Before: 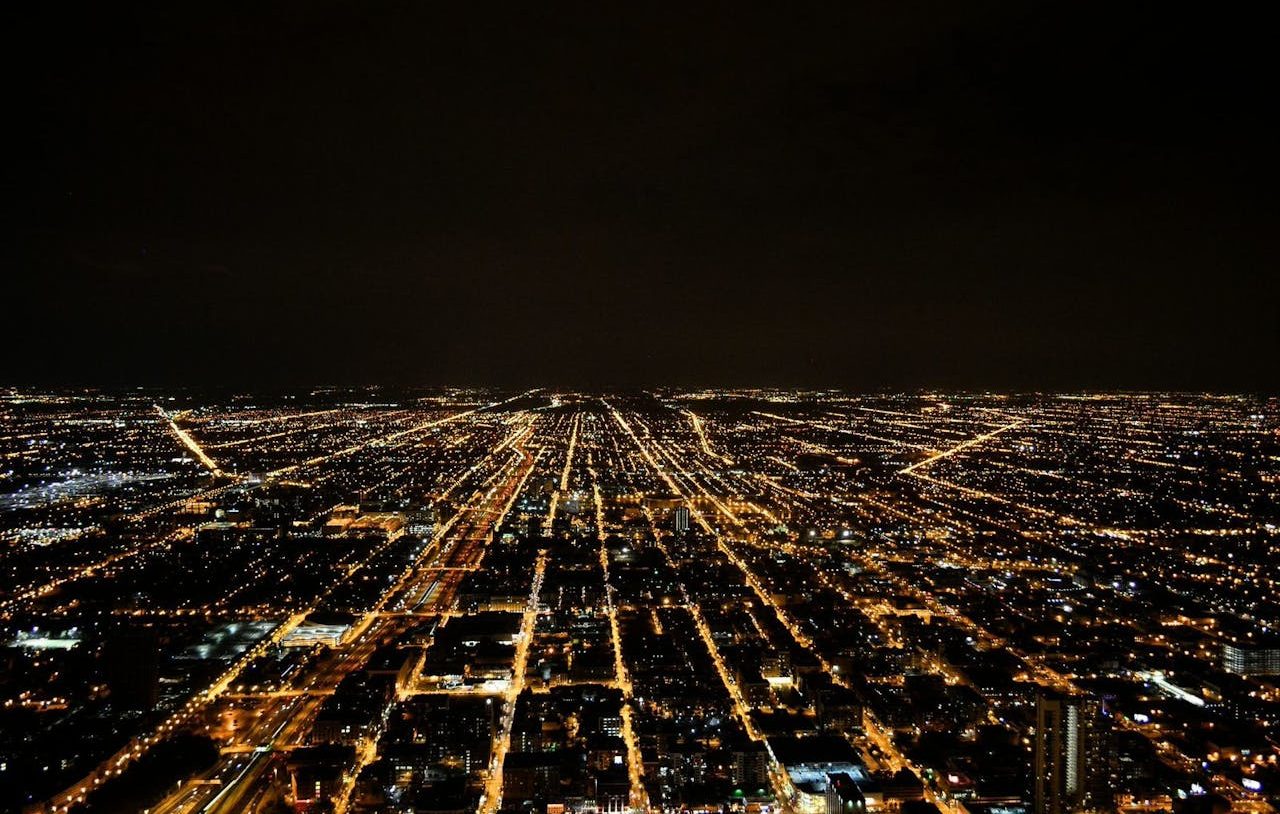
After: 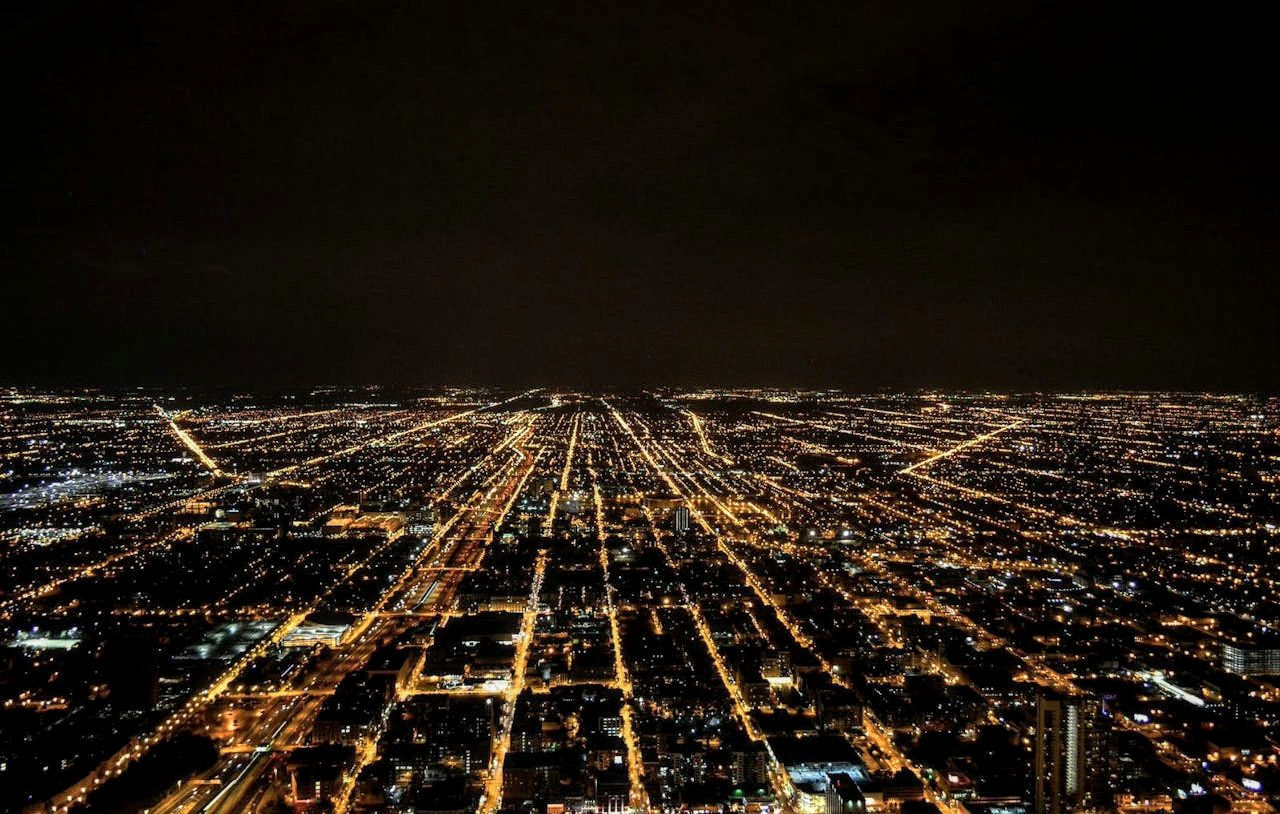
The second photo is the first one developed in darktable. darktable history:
tone curve: curves: ch0 [(0, 0) (0.15, 0.17) (0.452, 0.437) (0.611, 0.588) (0.751, 0.749) (1, 1)]; ch1 [(0, 0) (0.325, 0.327) (0.412, 0.45) (0.453, 0.484) (0.5, 0.501) (0.541, 0.55) (0.617, 0.612) (0.695, 0.697) (1, 1)]; ch2 [(0, 0) (0.386, 0.397) (0.452, 0.459) (0.505, 0.498) (0.524, 0.547) (0.574, 0.566) (0.633, 0.641) (1, 1)], preserve colors none
local contrast: detail 130%
